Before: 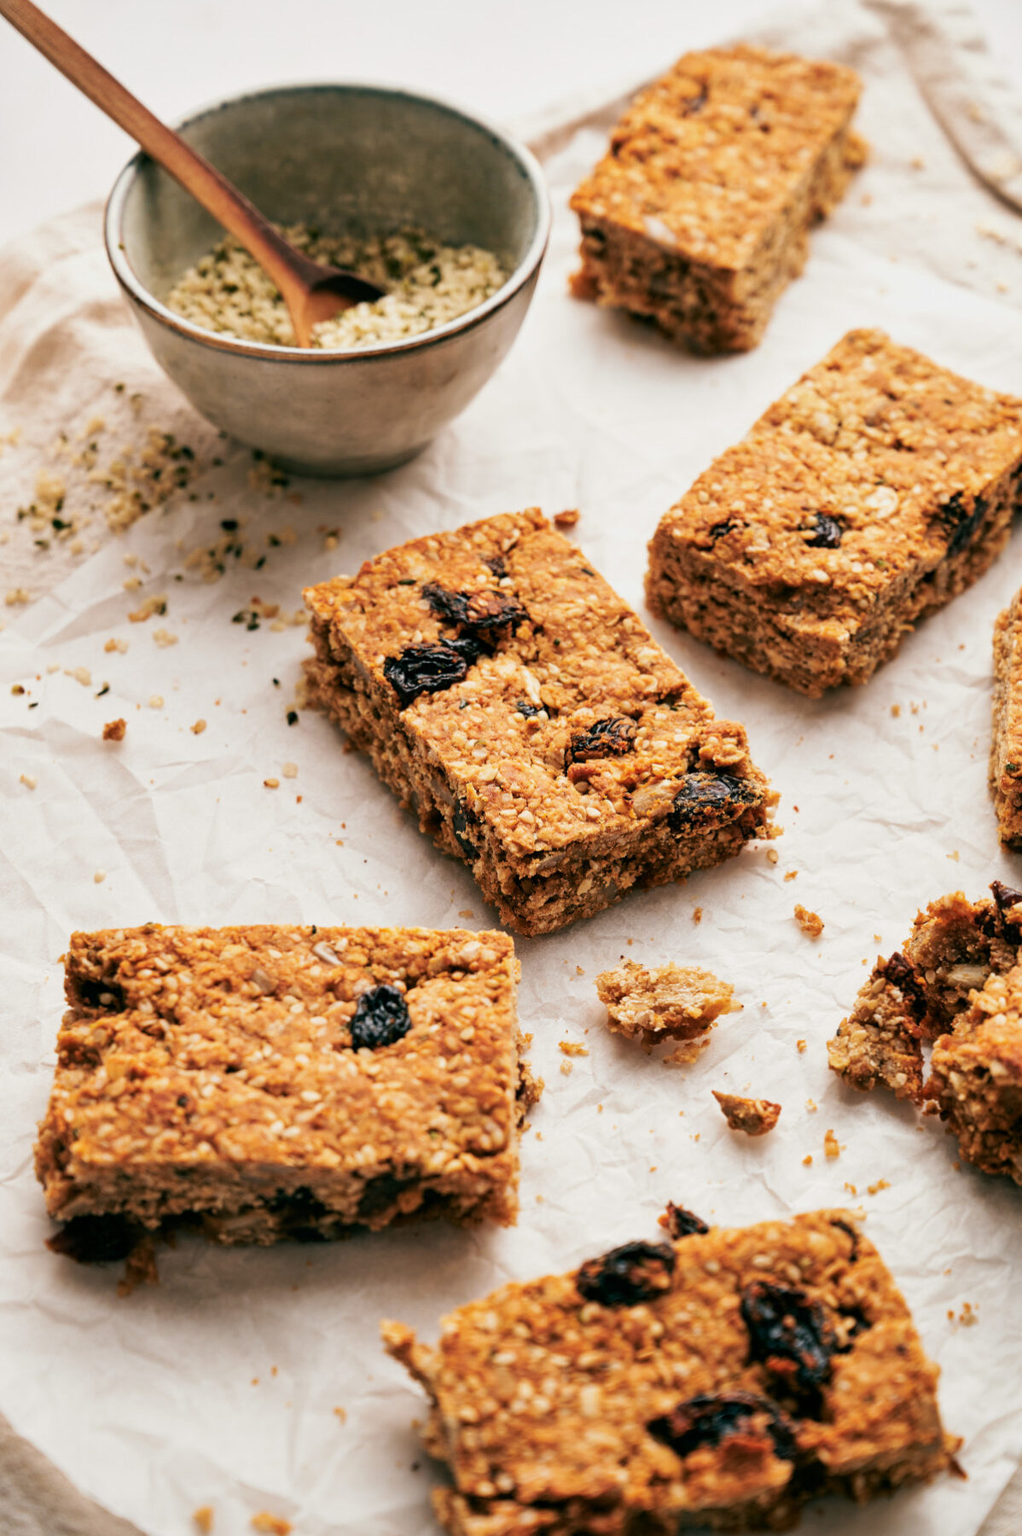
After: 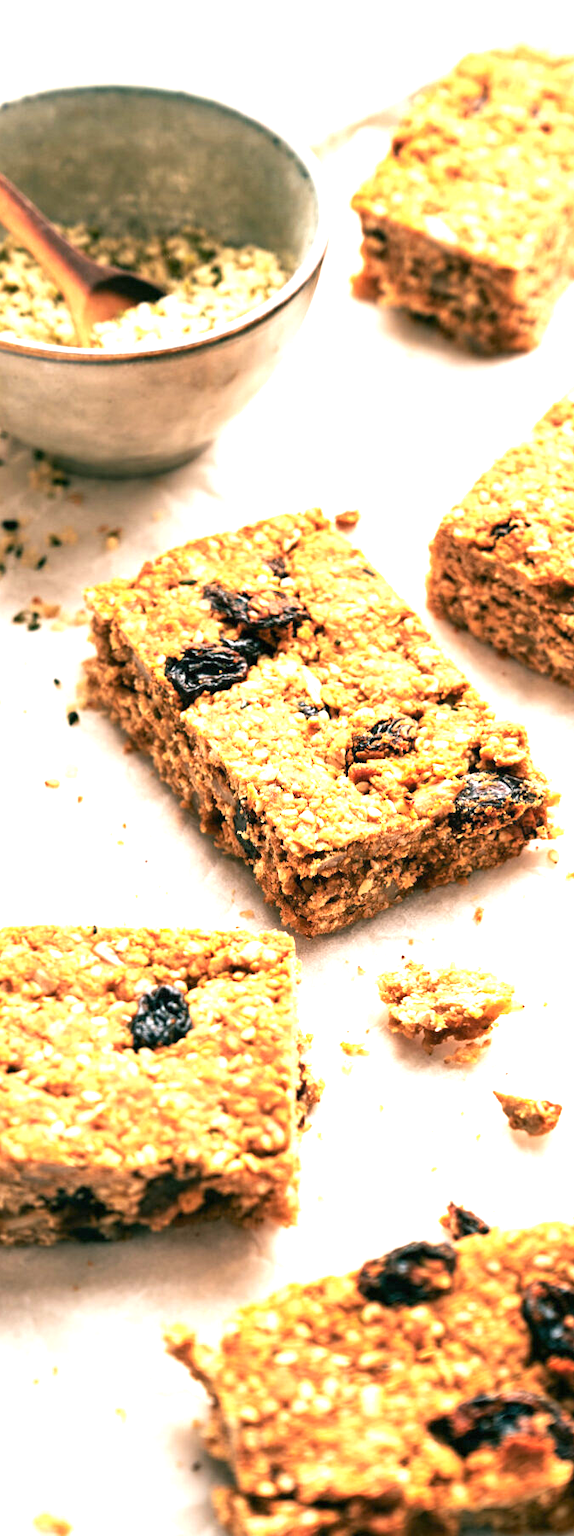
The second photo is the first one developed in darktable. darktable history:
crop: left 21.496%, right 22.254%
exposure: black level correction 0, exposure 1.45 EV, compensate exposure bias true, compensate highlight preservation false
